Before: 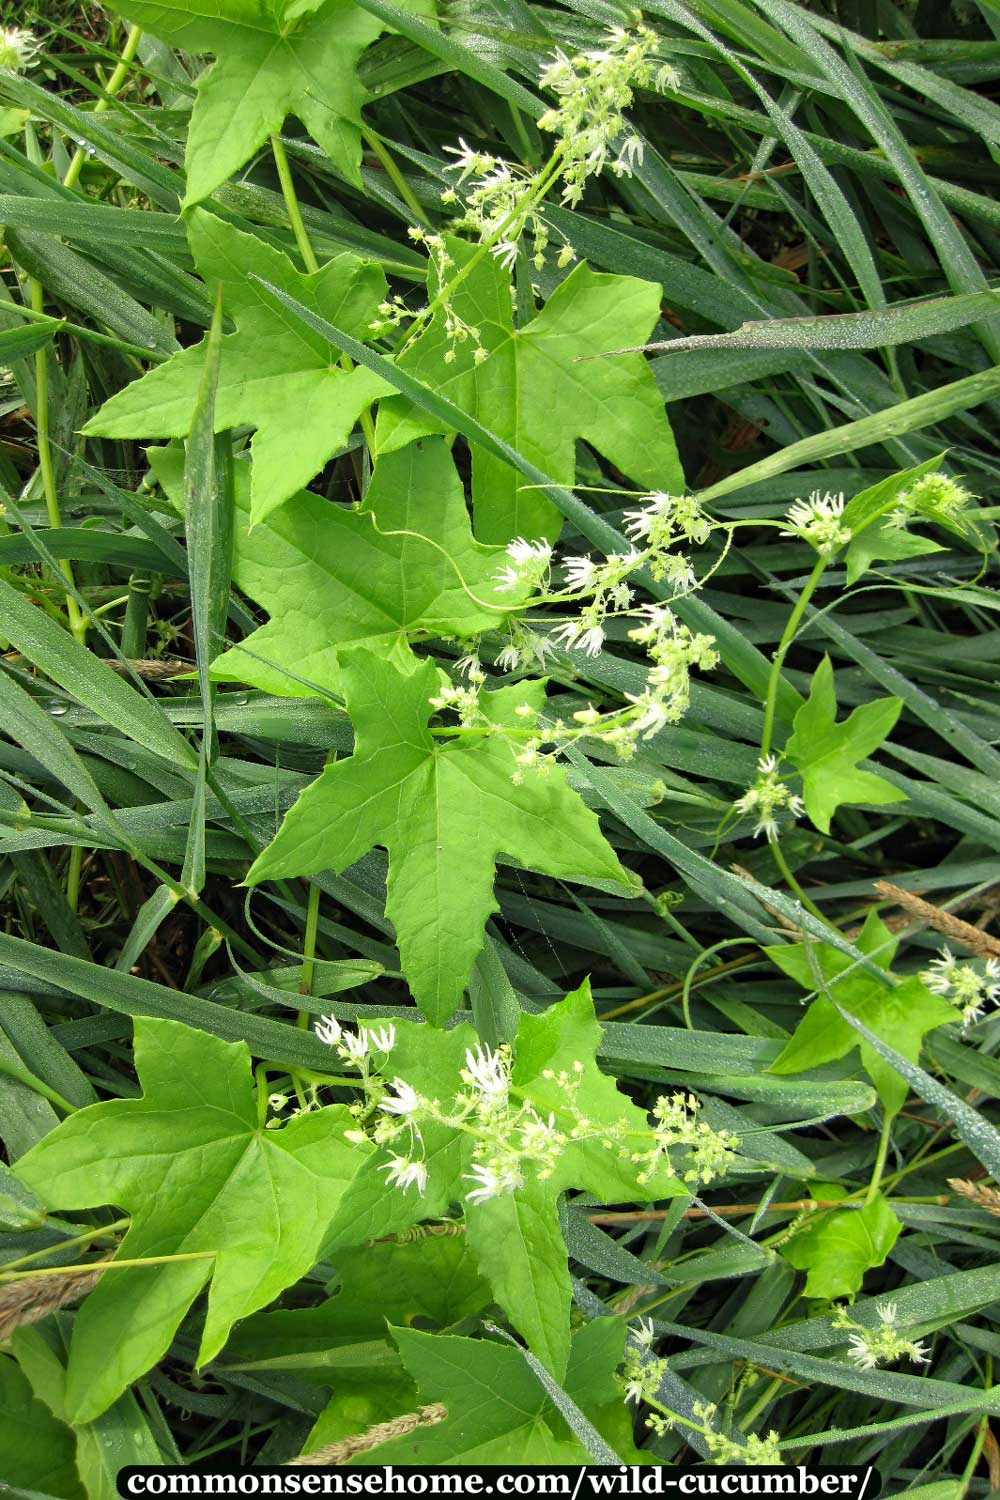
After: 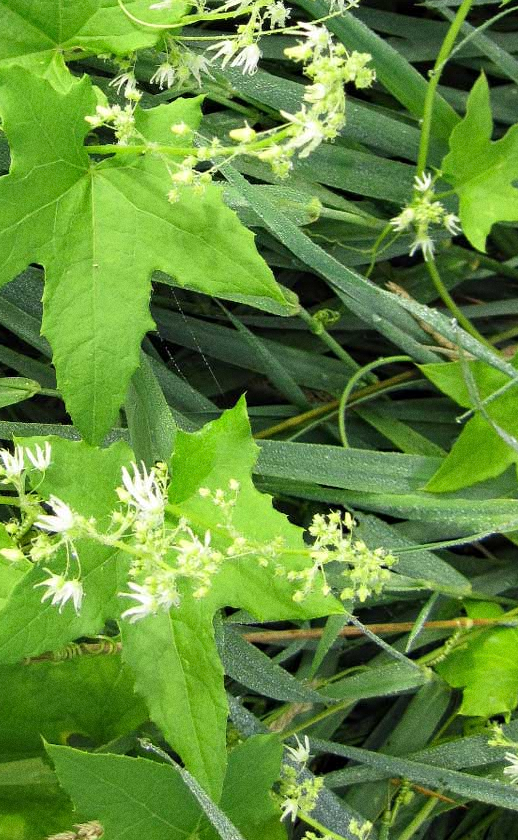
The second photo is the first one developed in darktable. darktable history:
grain: coarseness 0.09 ISO
crop: left 34.479%, top 38.822%, right 13.718%, bottom 5.172%
